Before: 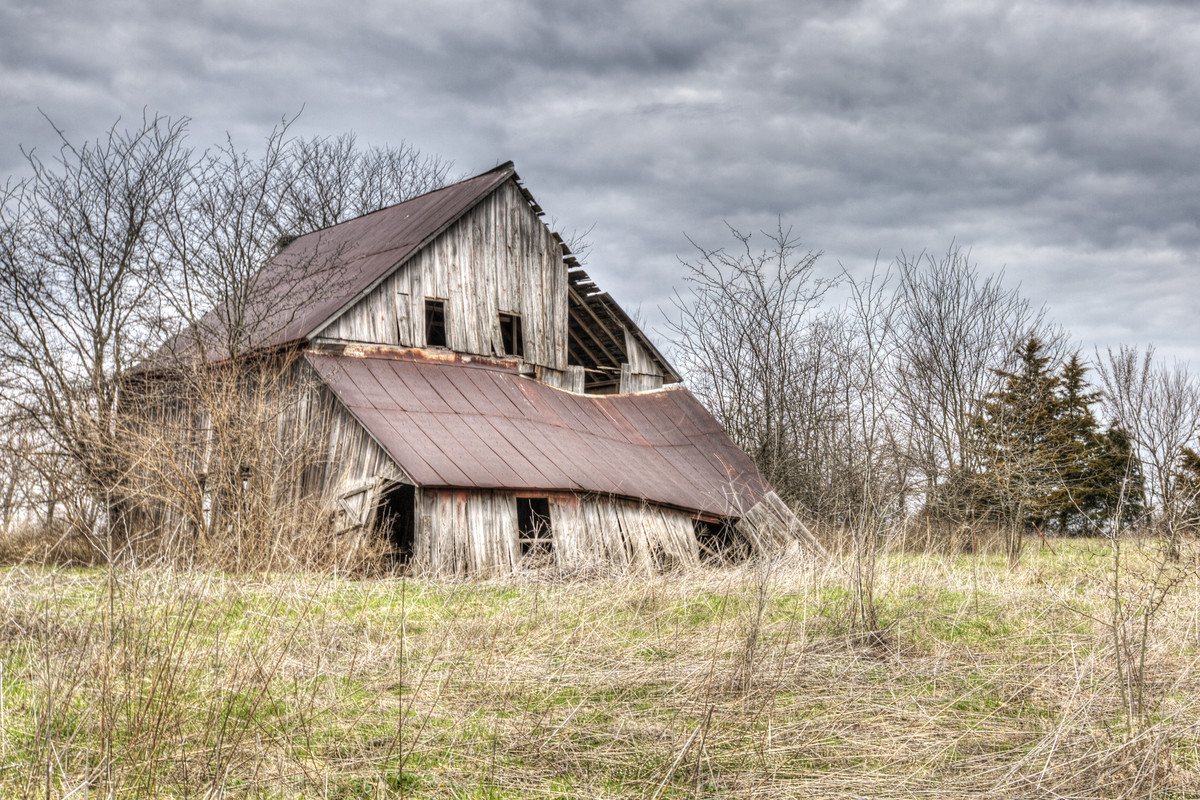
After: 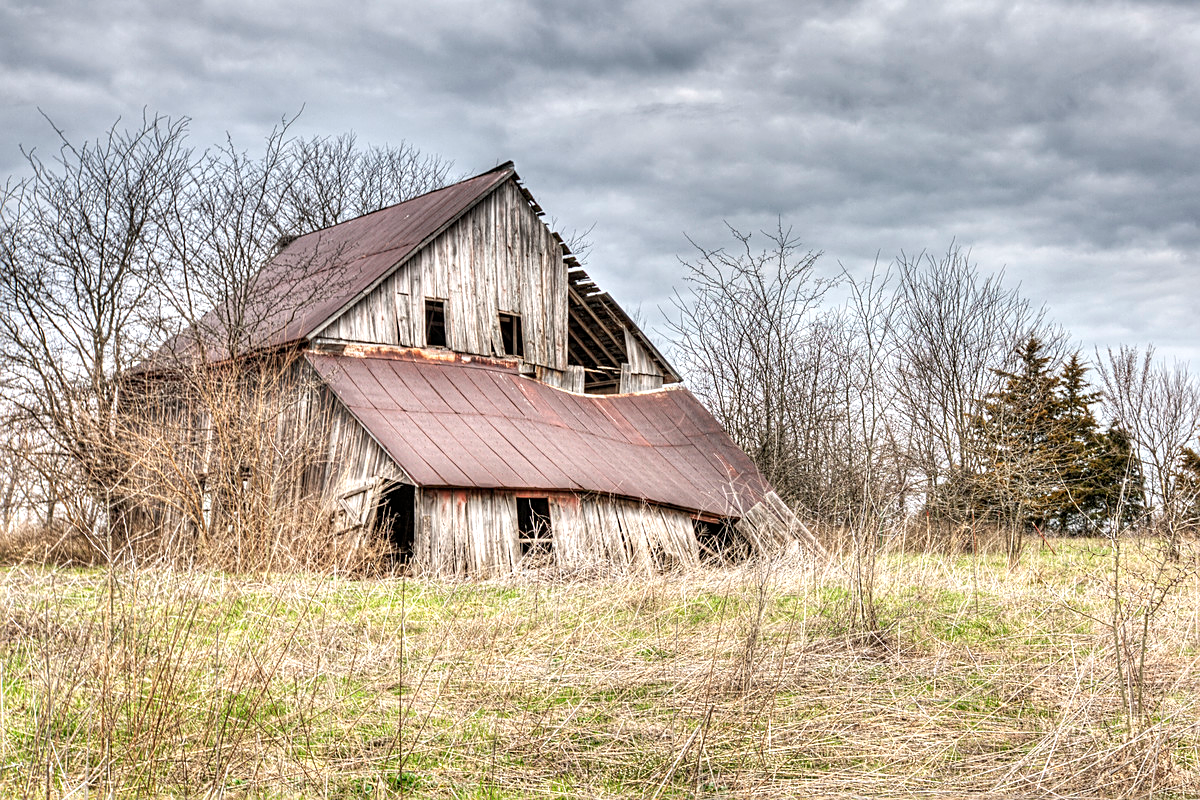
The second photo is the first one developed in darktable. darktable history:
sharpen: on, module defaults
exposure: exposure 0.236 EV, compensate highlight preservation false
